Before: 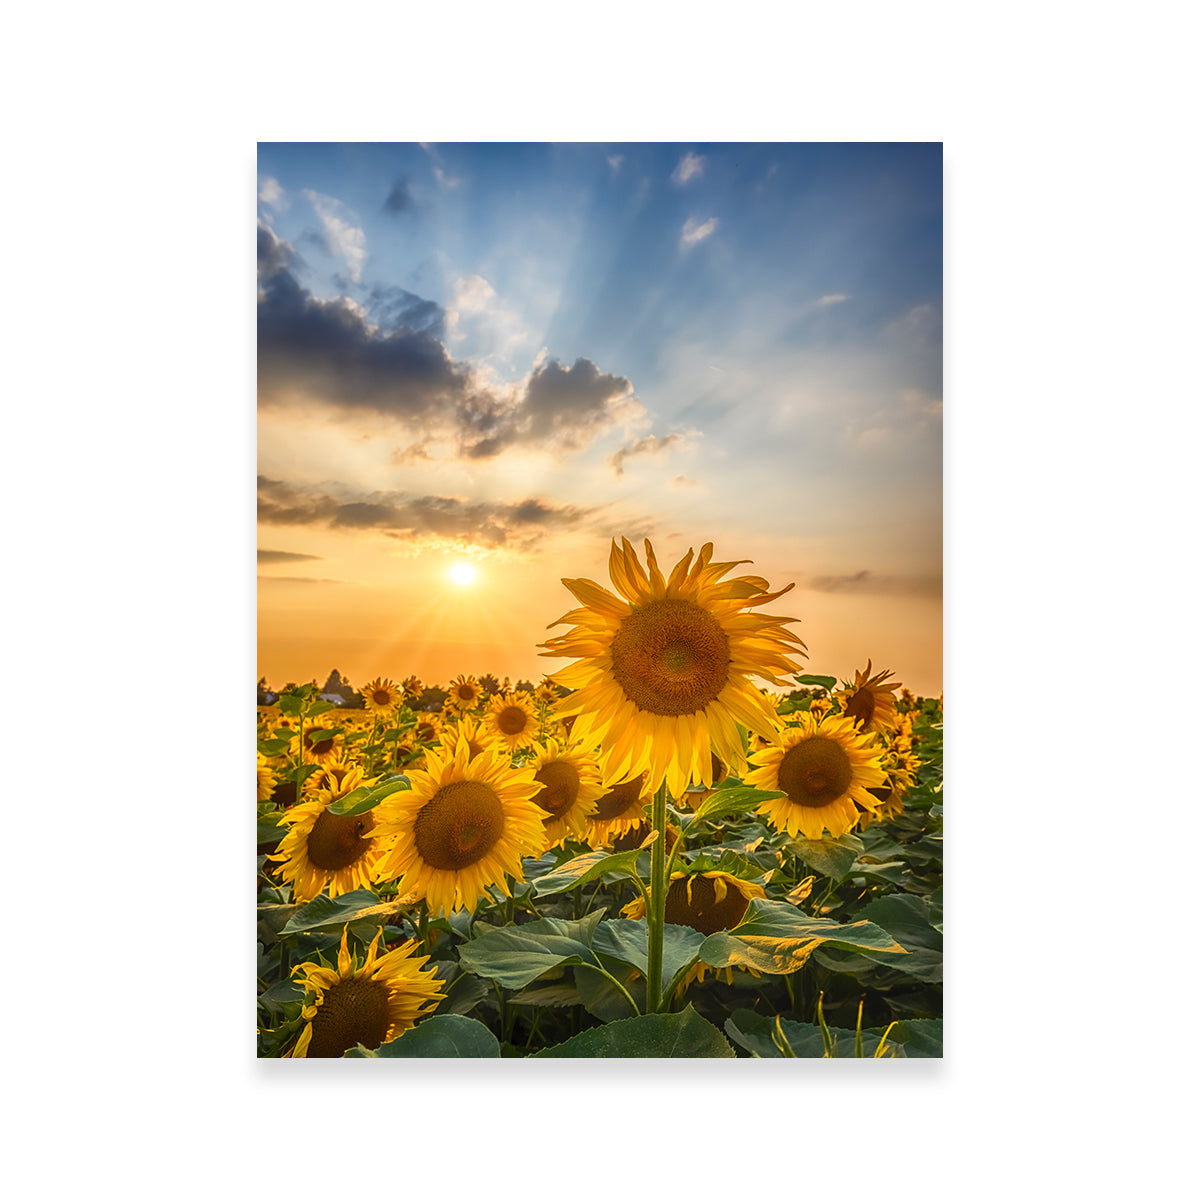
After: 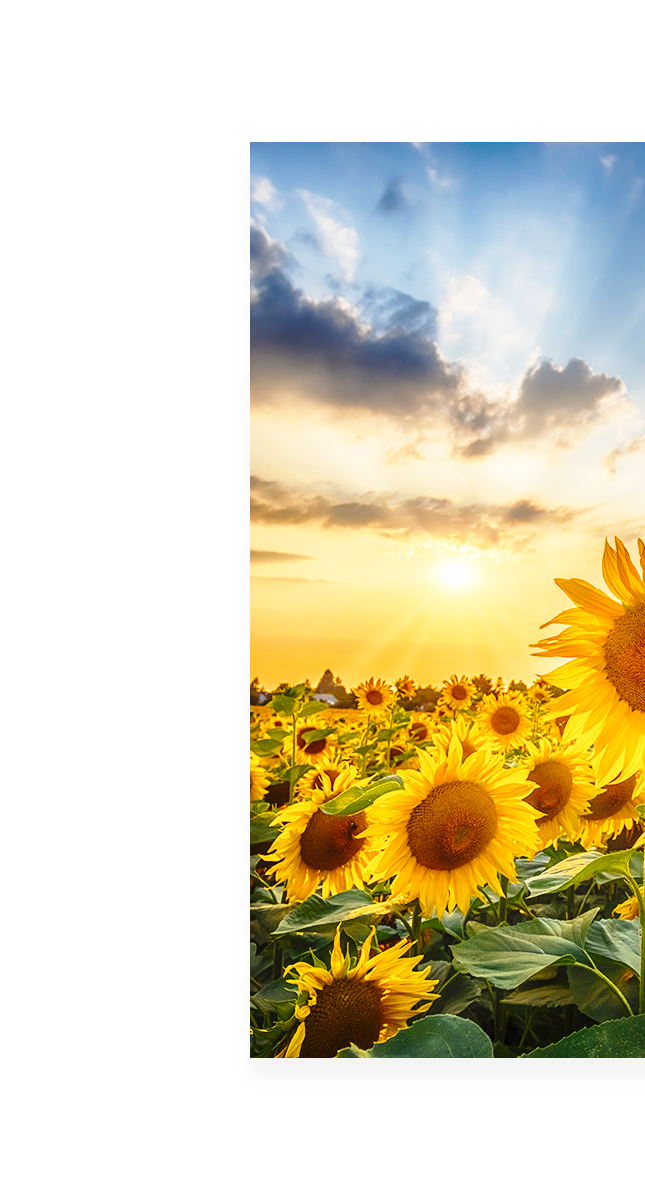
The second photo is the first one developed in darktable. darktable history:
haze removal: strength 0.29, distance 0.25, compatibility mode true, adaptive false
crop: left 0.587%, right 45.588%, bottom 0.086%
base curve: curves: ch0 [(0, 0) (0.028, 0.03) (0.121, 0.232) (0.46, 0.748) (0.859, 0.968) (1, 1)], preserve colors none
